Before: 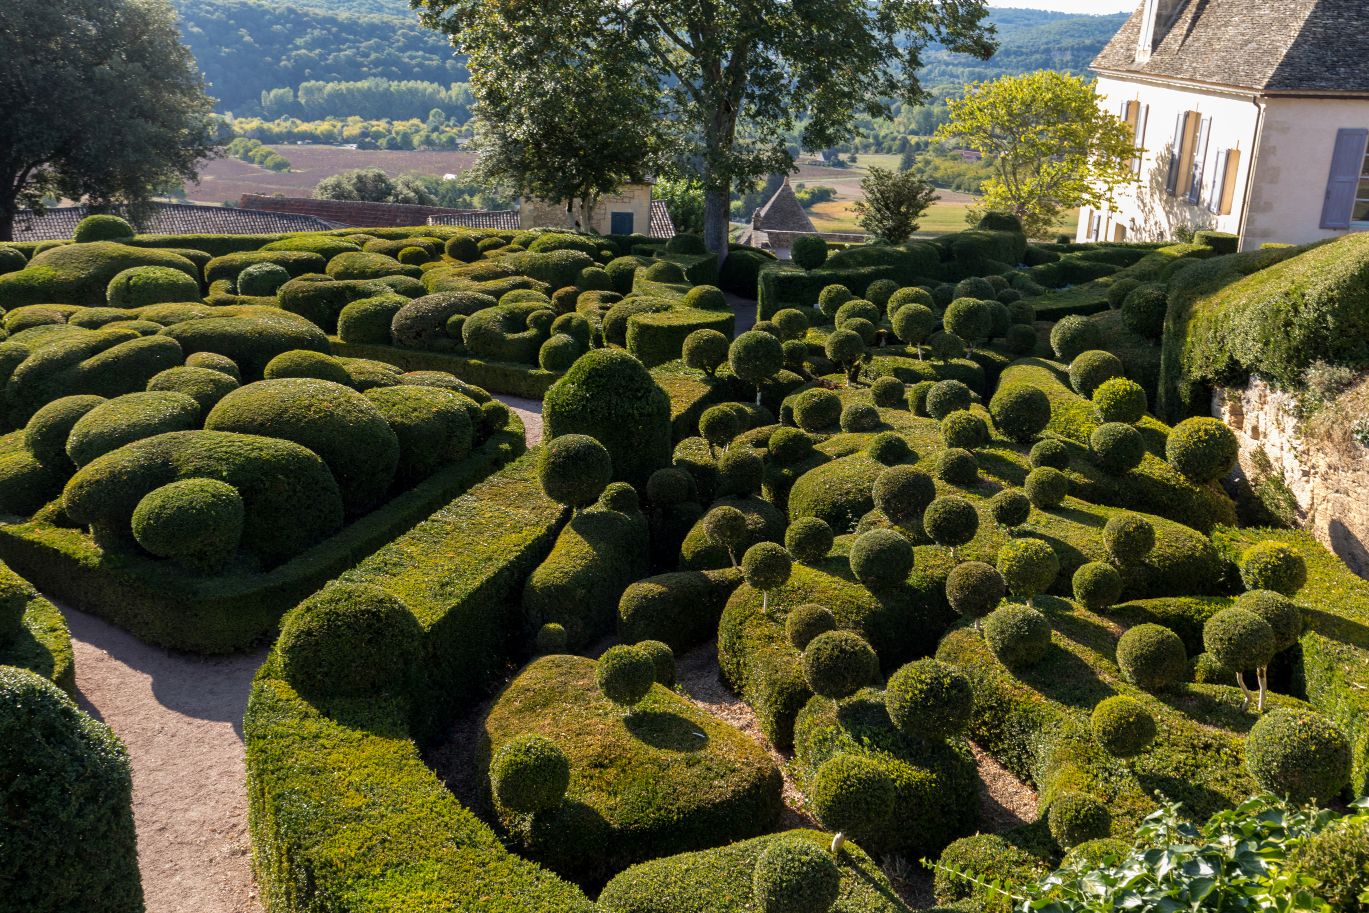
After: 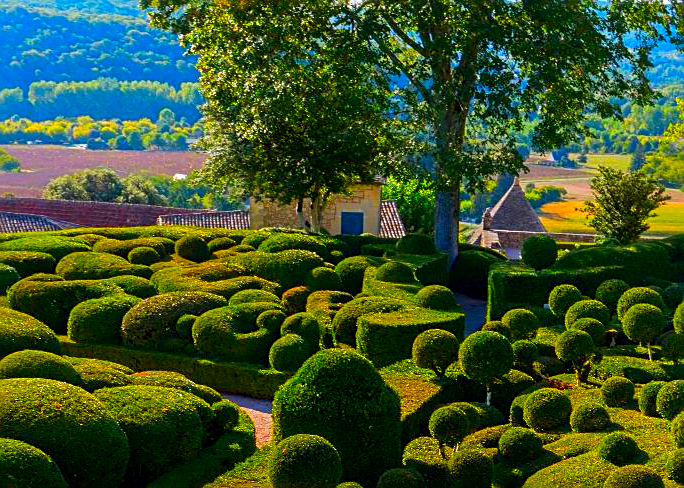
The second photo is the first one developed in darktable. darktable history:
exposure: black level correction 0.001, compensate highlight preservation false
color correction: highlights b* 0.061, saturation 2.95
sharpen: on, module defaults
crop: left 19.779%, right 30.205%, bottom 46.478%
